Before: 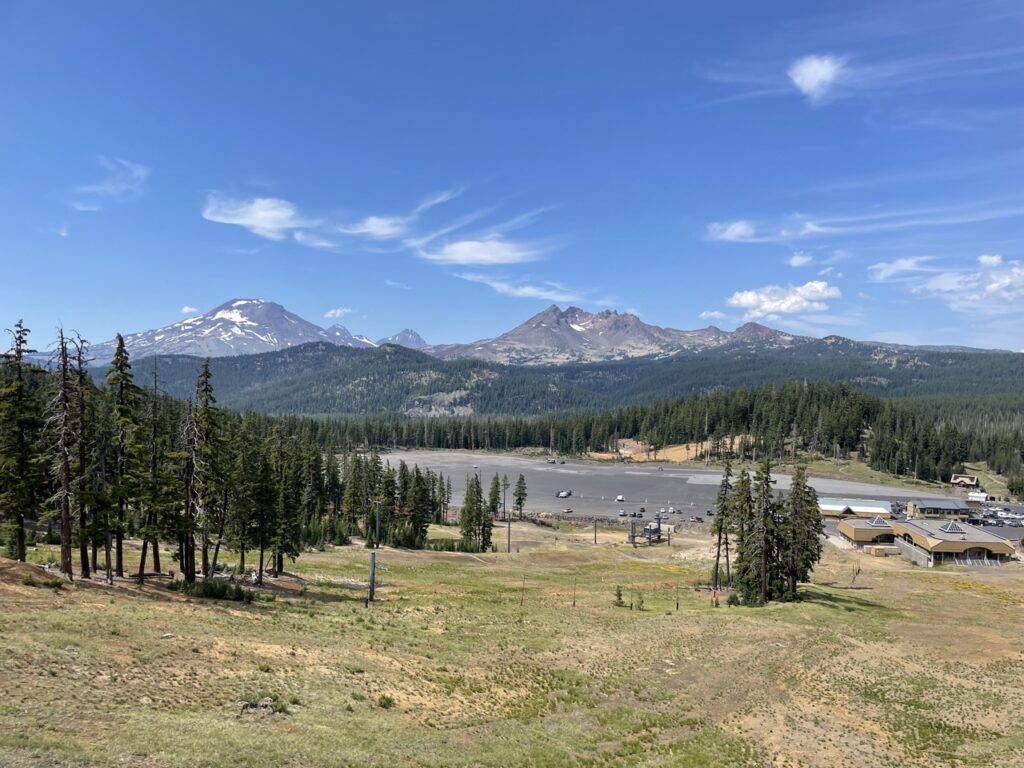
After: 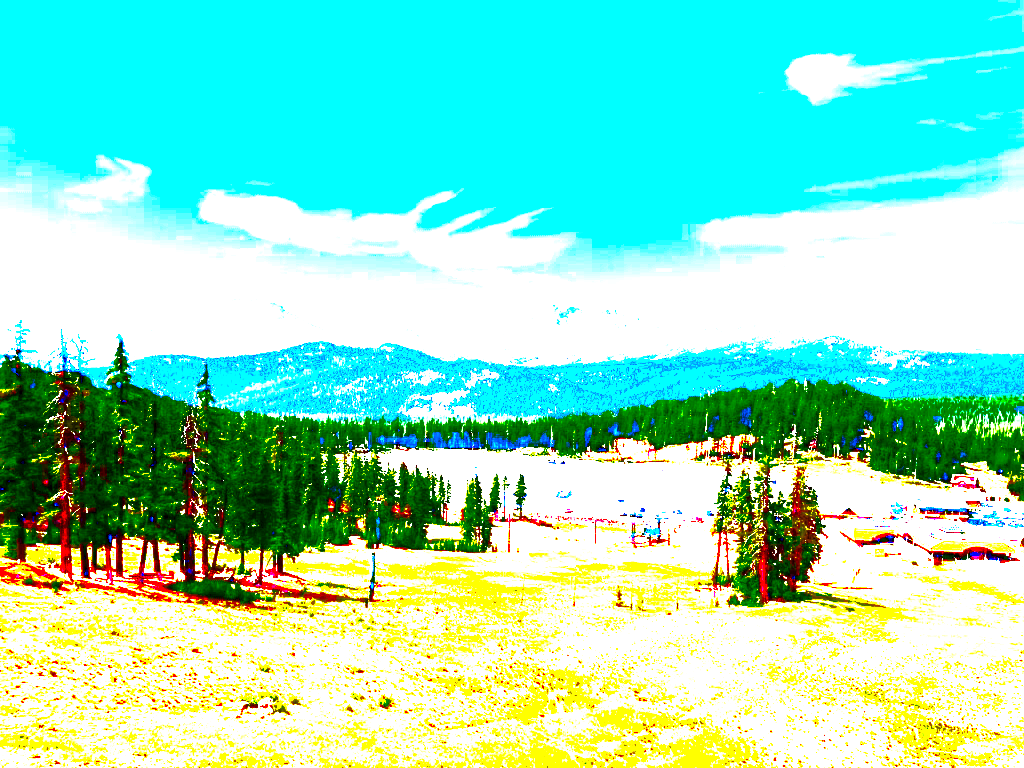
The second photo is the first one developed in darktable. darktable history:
exposure: black level correction 0.1, exposure 3 EV, compensate highlight preservation false
contrast brightness saturation: contrast 0.1, brightness 0.03, saturation 0.09
